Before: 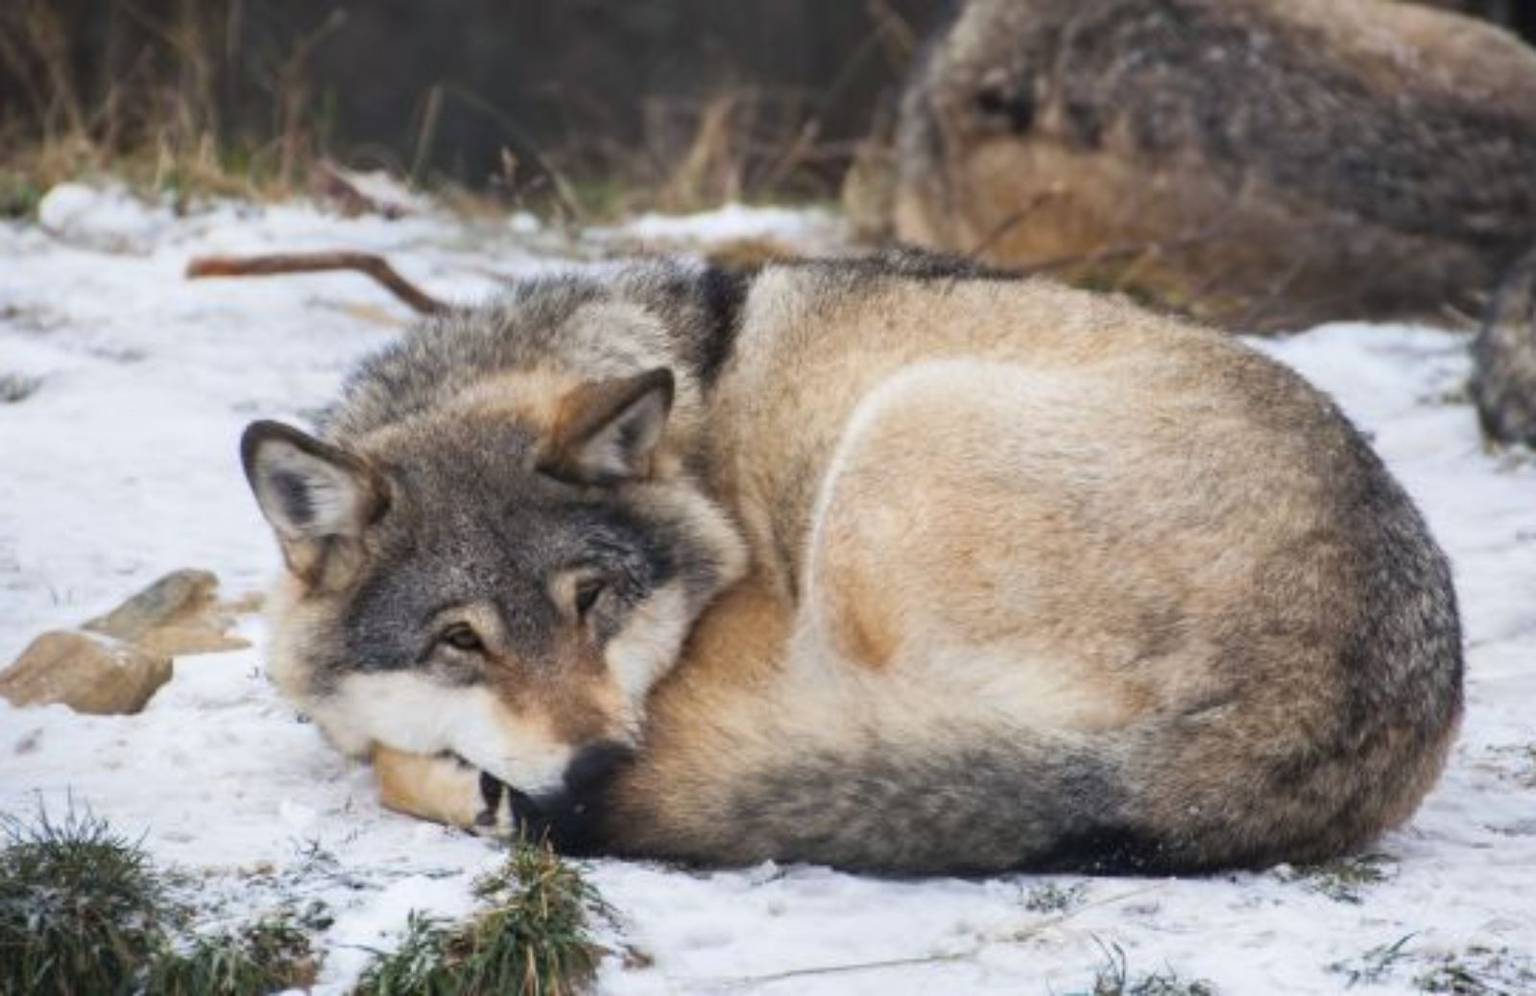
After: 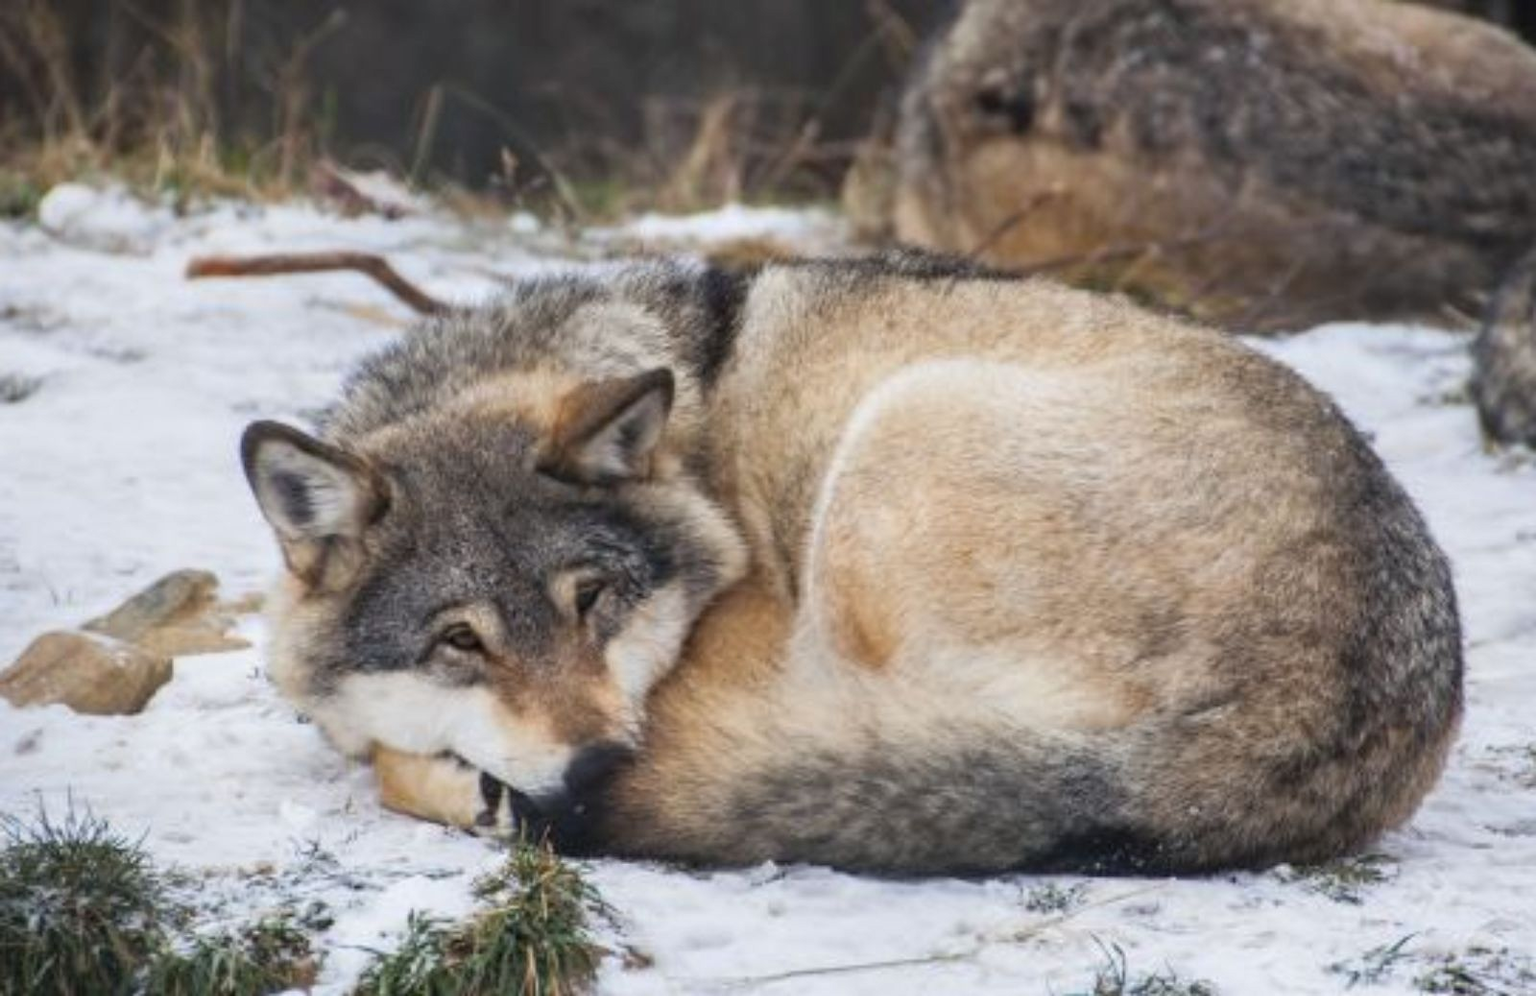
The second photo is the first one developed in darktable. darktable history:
local contrast: detail 110%
exposure: black level correction 0.001, compensate highlight preservation false
